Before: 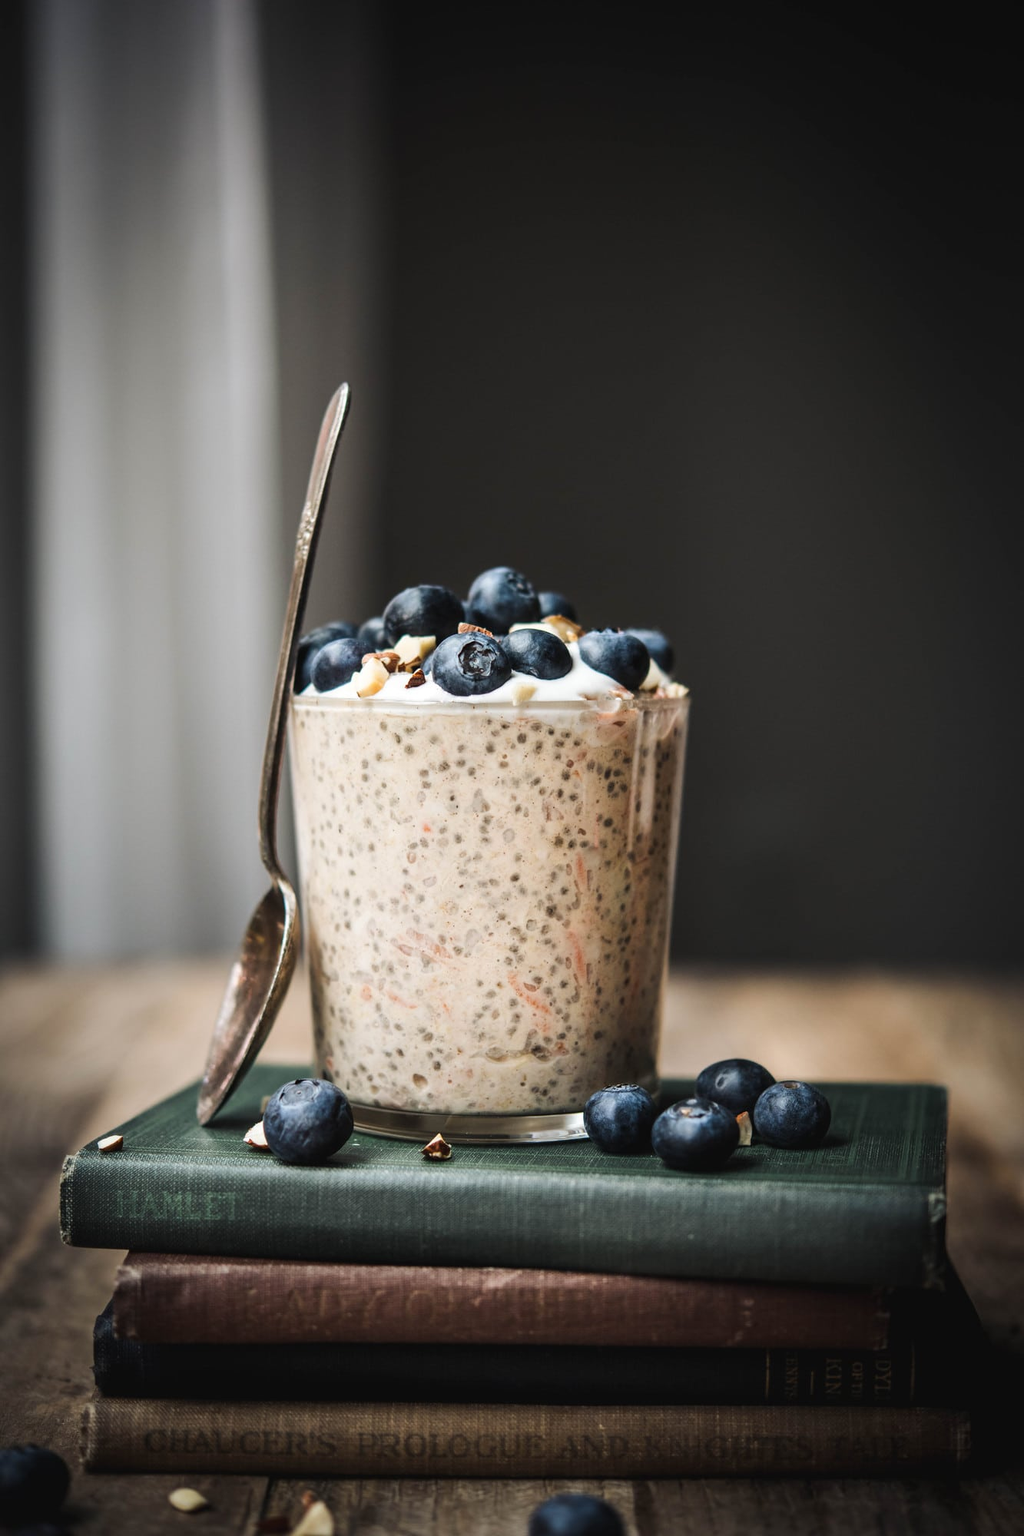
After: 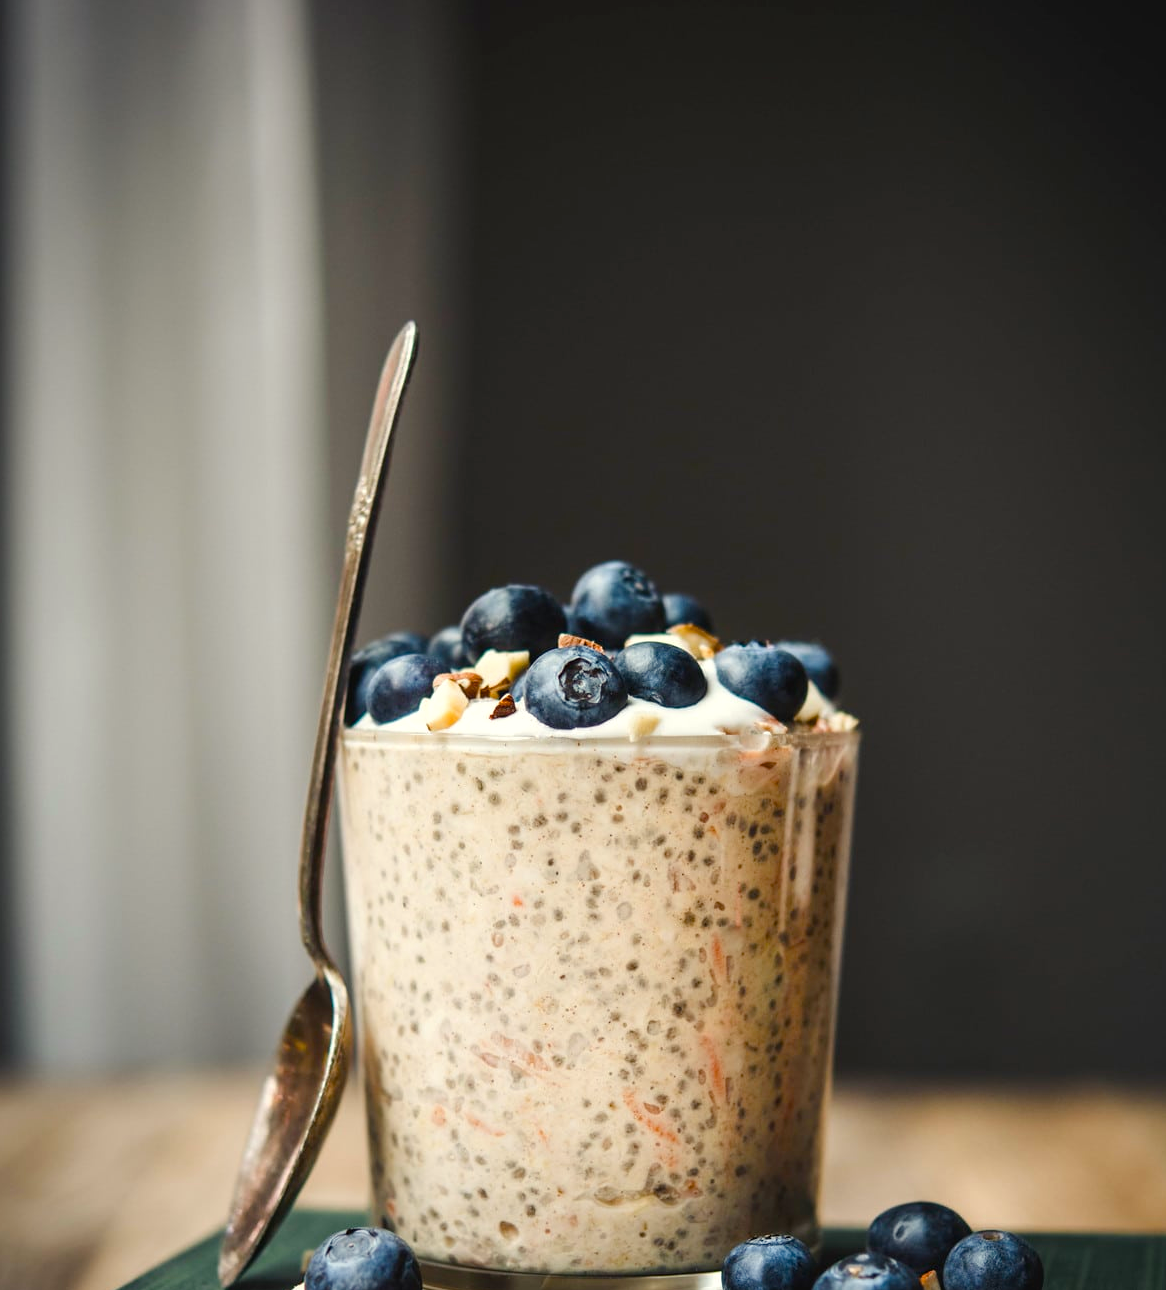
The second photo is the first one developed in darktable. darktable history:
color balance rgb: highlights gain › luminance 6.143%, highlights gain › chroma 2.506%, highlights gain › hue 87.99°, perceptual saturation grading › global saturation 34.55%, perceptual saturation grading › highlights -24.775%, perceptual saturation grading › shadows 25.667%, perceptual brilliance grading › global brilliance 2.723%, perceptual brilliance grading › highlights -2.992%, perceptual brilliance grading › shadows 3.317%
crop: left 2.9%, top 8.869%, right 9.623%, bottom 26.598%
